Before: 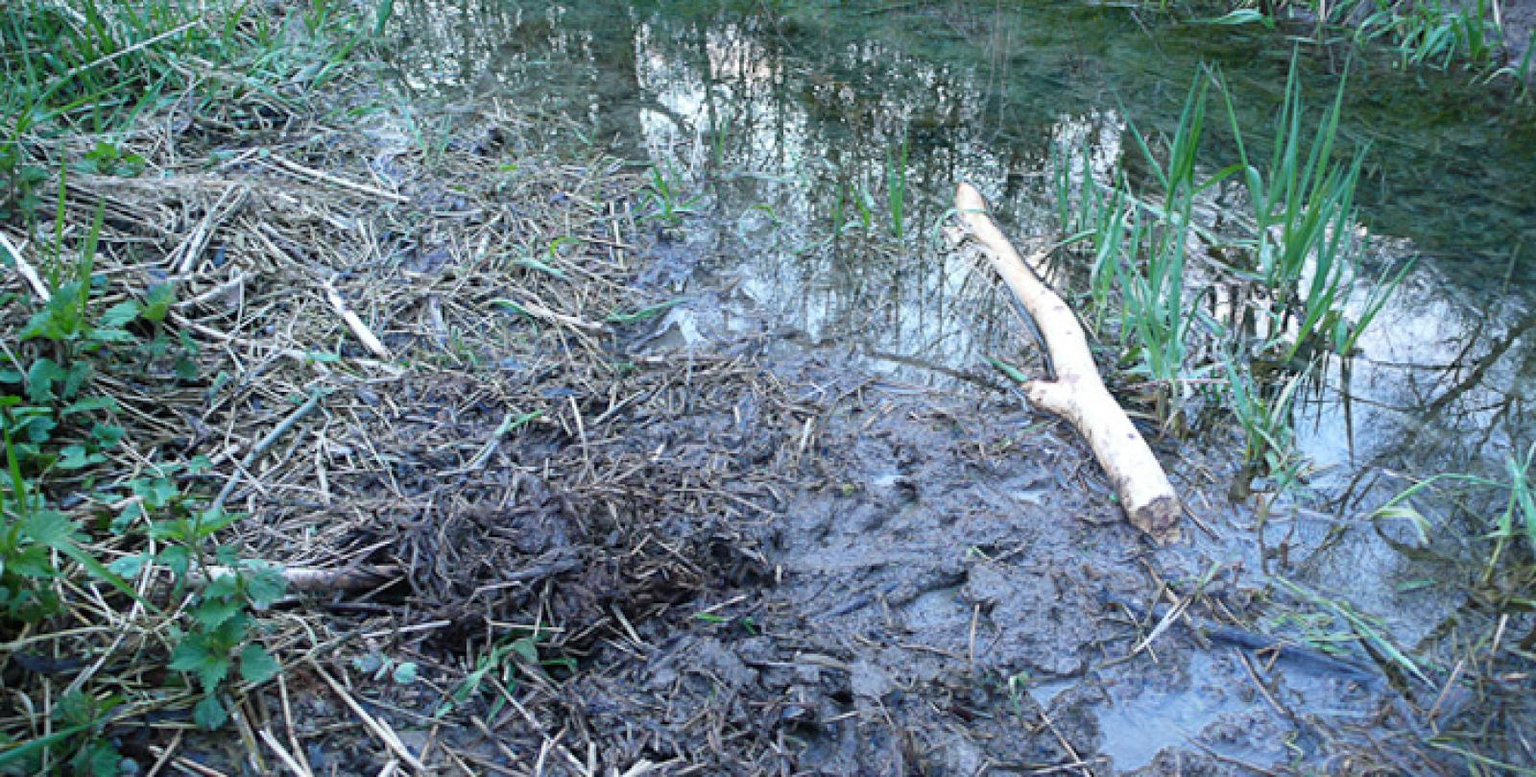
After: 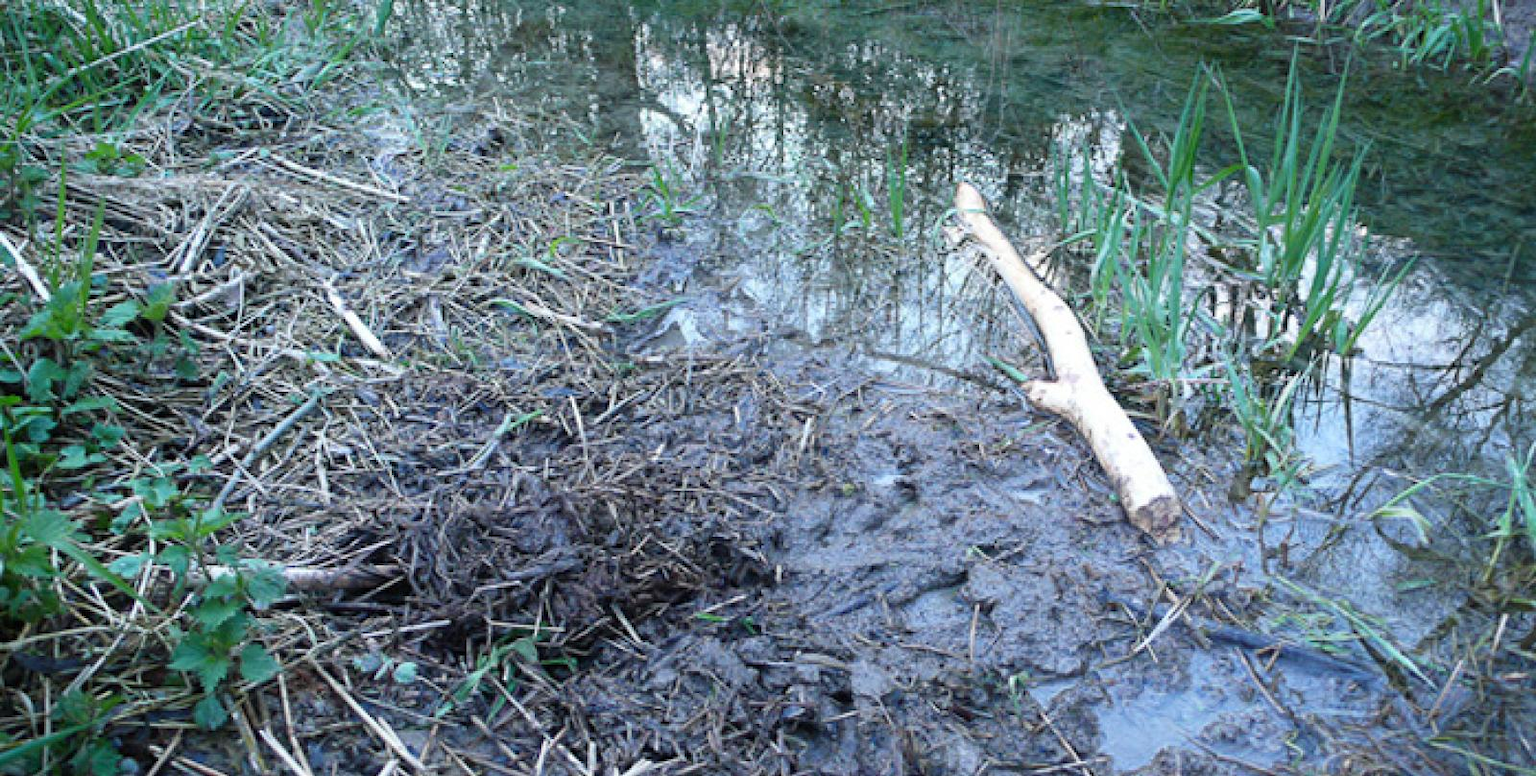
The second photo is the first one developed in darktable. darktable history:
shadows and highlights: shadows -26.12, highlights 50.36, highlights color adjustment 45.26%, soften with gaussian
